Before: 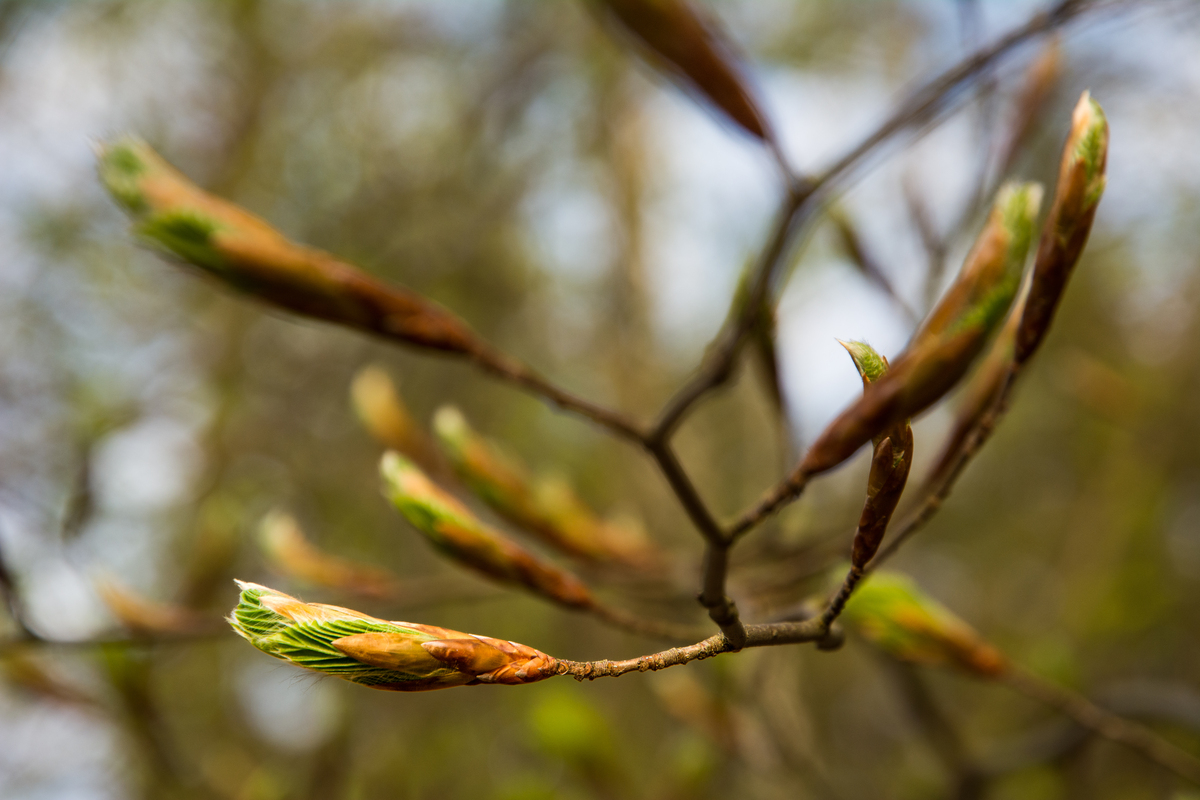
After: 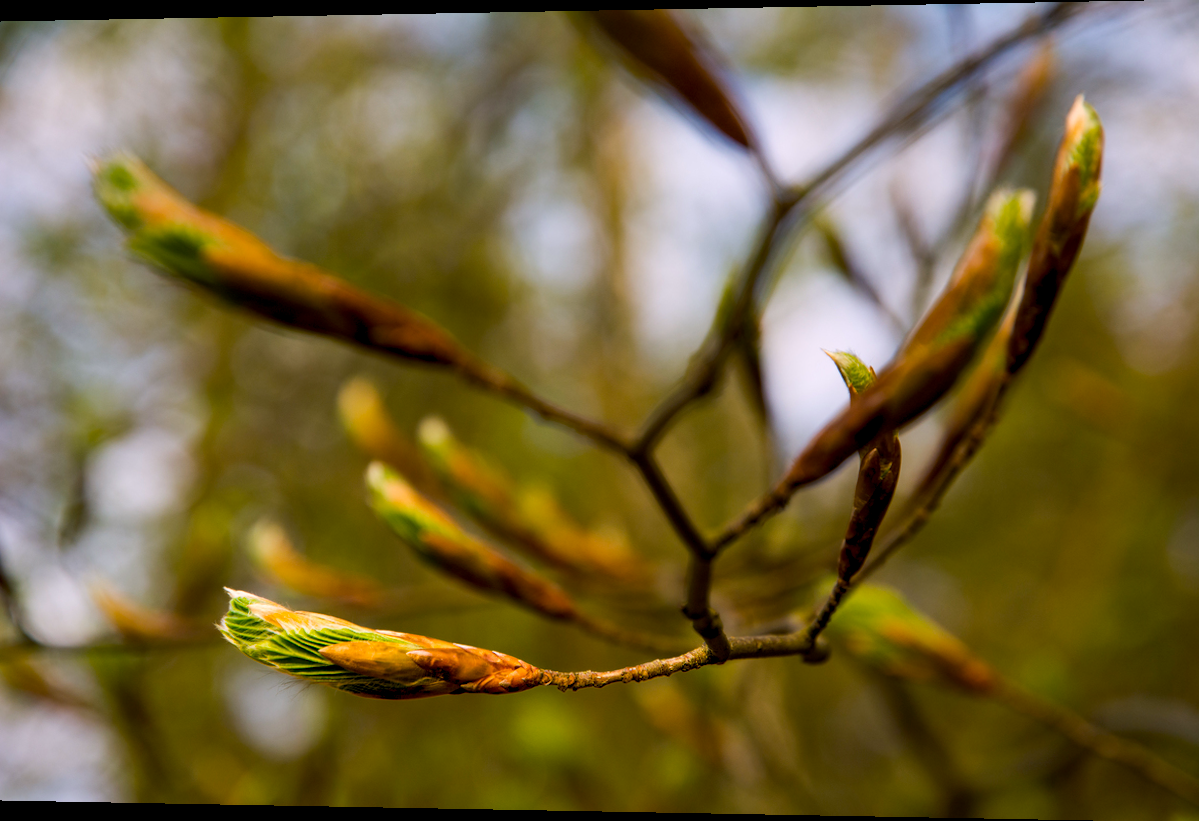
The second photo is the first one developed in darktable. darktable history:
contrast brightness saturation: contrast 0.03, brightness -0.04
rotate and perspective: lens shift (horizontal) -0.055, automatic cropping off
color balance rgb: shadows lift › chroma 2%, shadows lift › hue 217.2°, power › chroma 0.25%, power › hue 60°, highlights gain › chroma 1.5%, highlights gain › hue 309.6°, global offset › luminance -0.5%, perceptual saturation grading › global saturation 15%, global vibrance 20%
